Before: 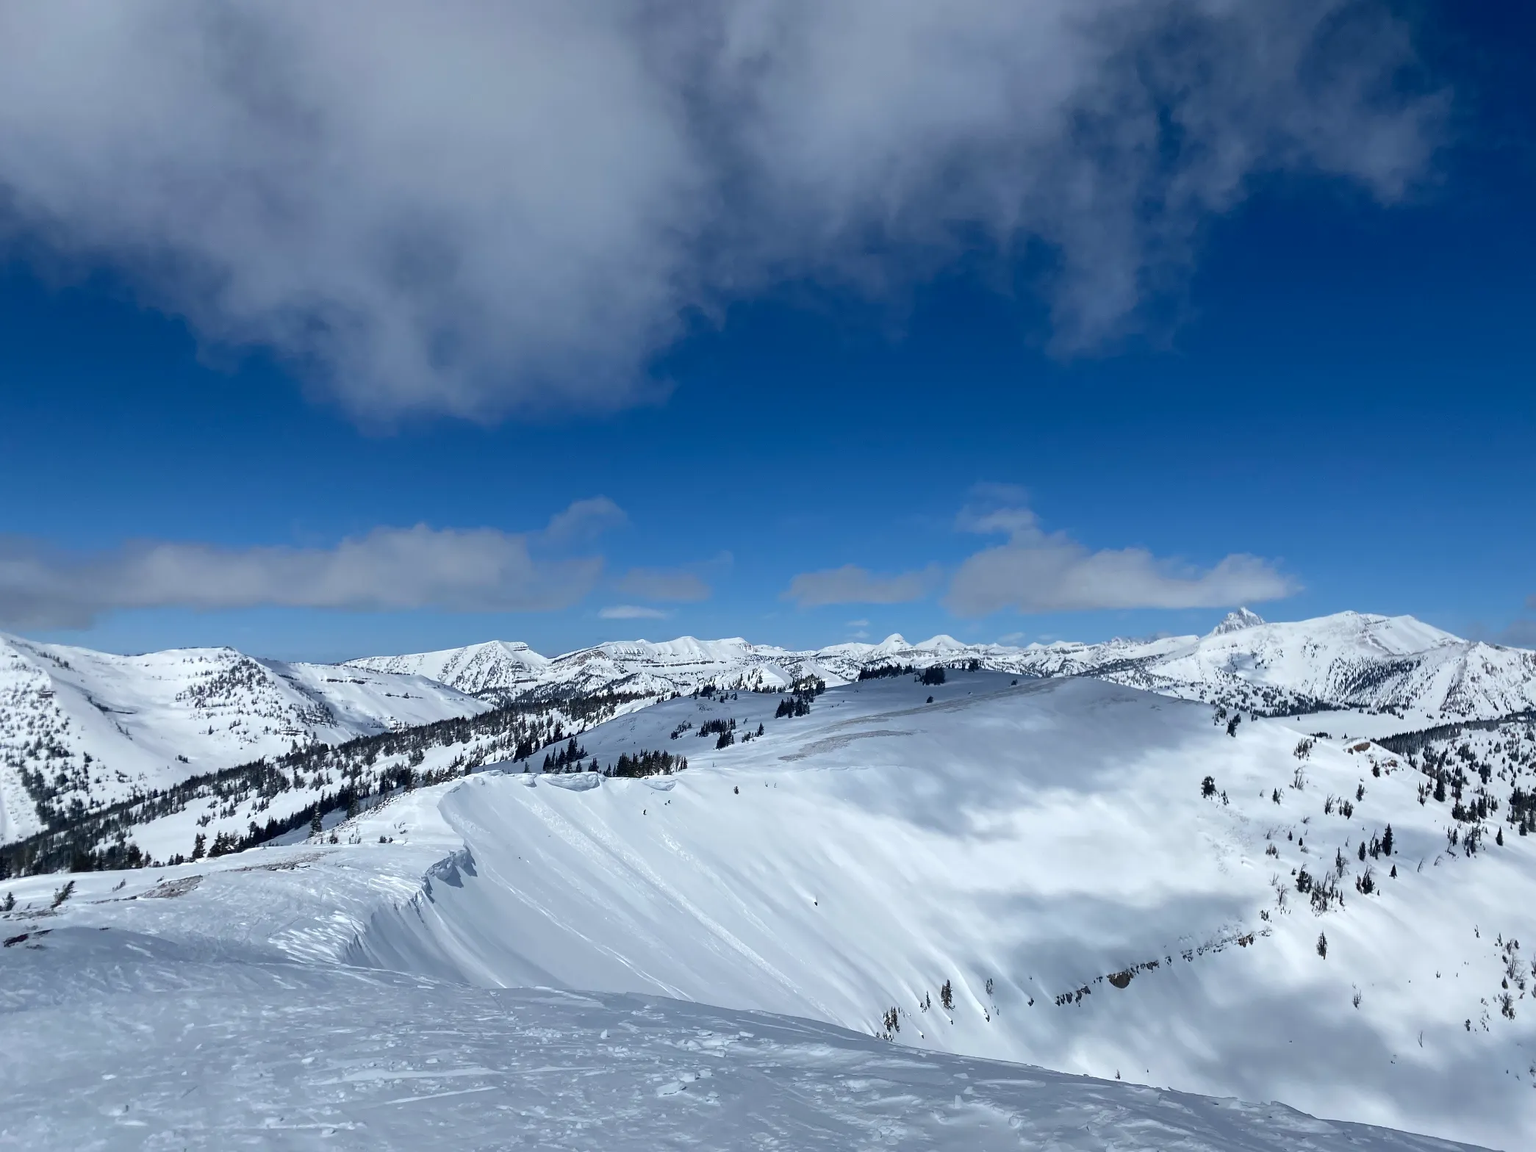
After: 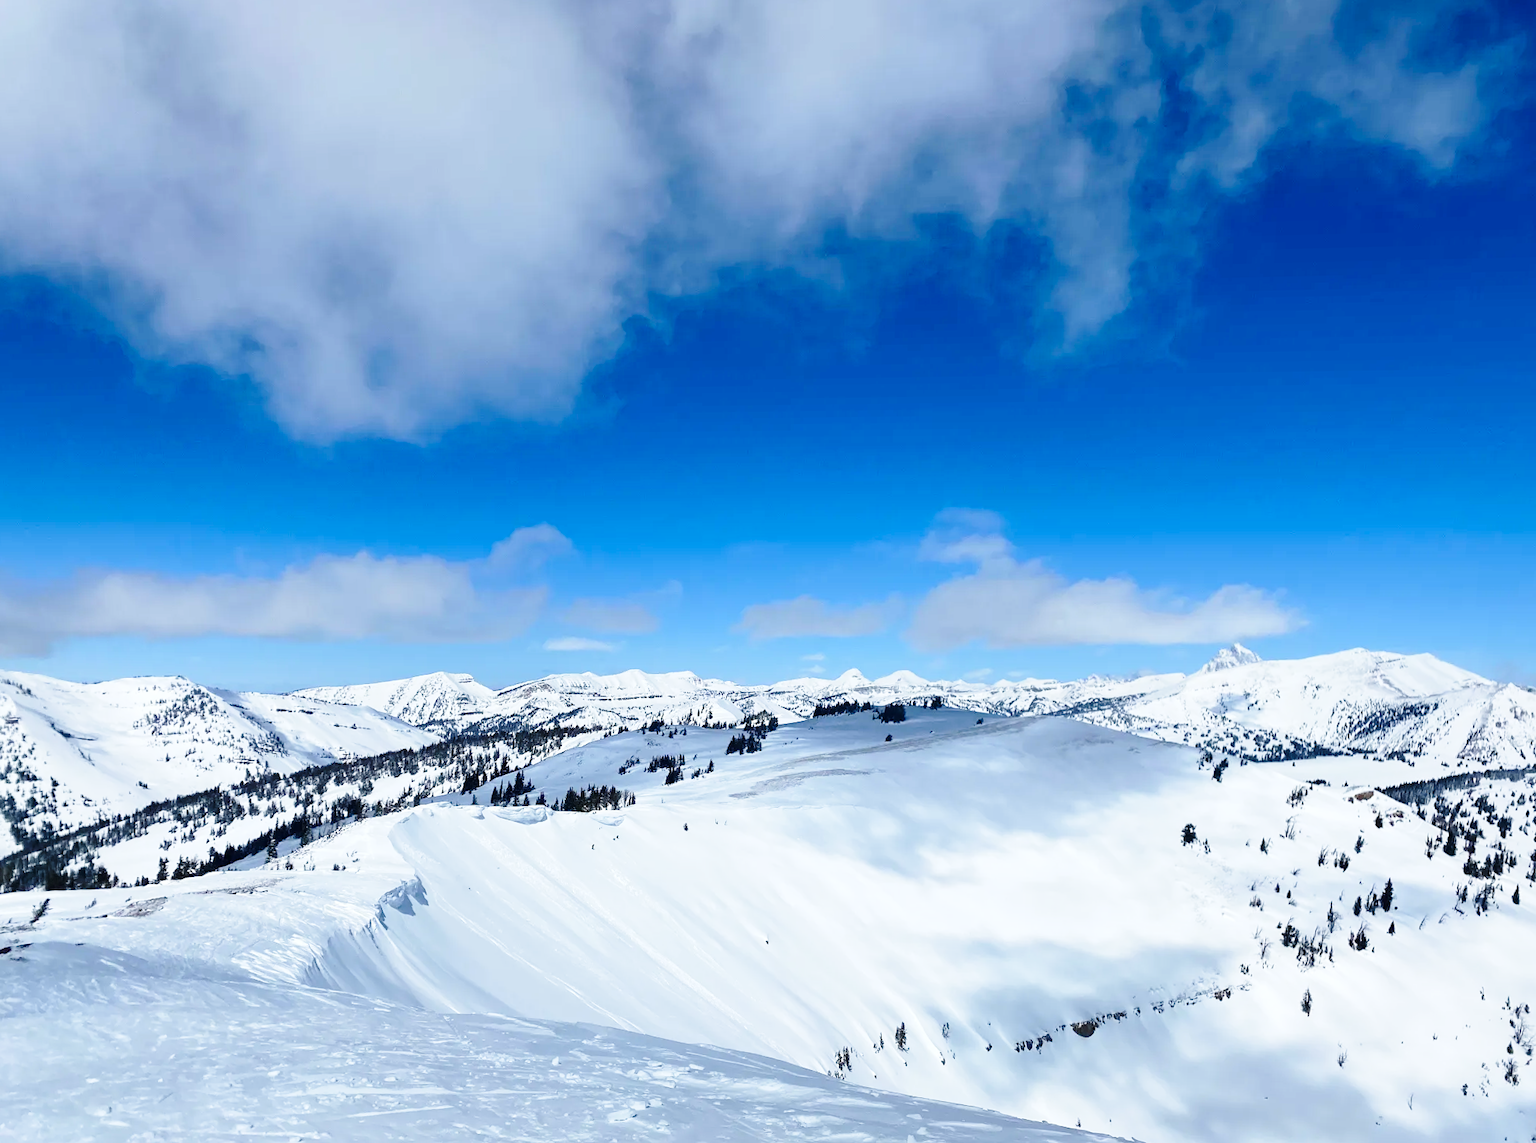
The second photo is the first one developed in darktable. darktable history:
rotate and perspective: rotation 0.062°, lens shift (vertical) 0.115, lens shift (horizontal) -0.133, crop left 0.047, crop right 0.94, crop top 0.061, crop bottom 0.94
color balance: contrast -0.5%
base curve: curves: ch0 [(0, 0) (0.028, 0.03) (0.121, 0.232) (0.46, 0.748) (0.859, 0.968) (1, 1)], preserve colors none
color zones: curves: ch0 [(0.068, 0.464) (0.25, 0.5) (0.48, 0.508) (0.75, 0.536) (0.886, 0.476) (0.967, 0.456)]; ch1 [(0.066, 0.456) (0.25, 0.5) (0.616, 0.508) (0.746, 0.56) (0.934, 0.444)]
